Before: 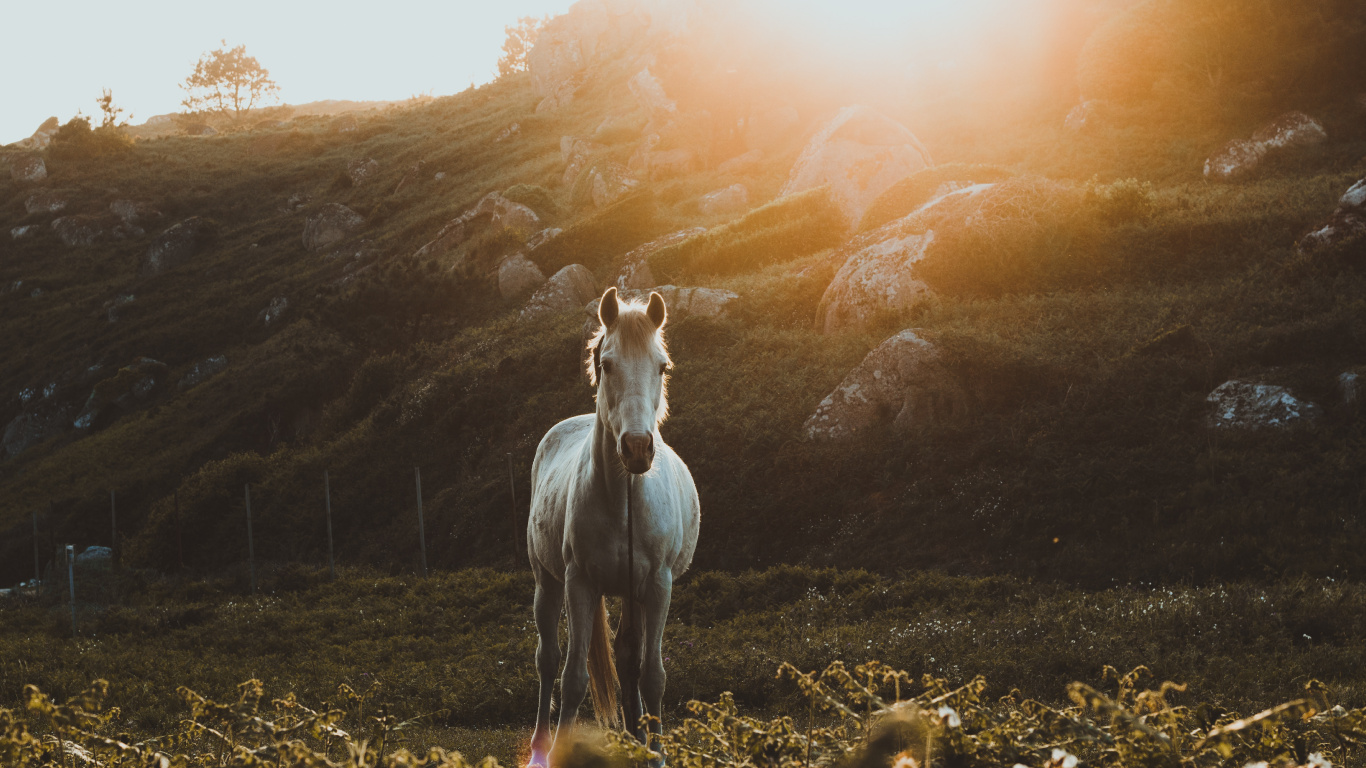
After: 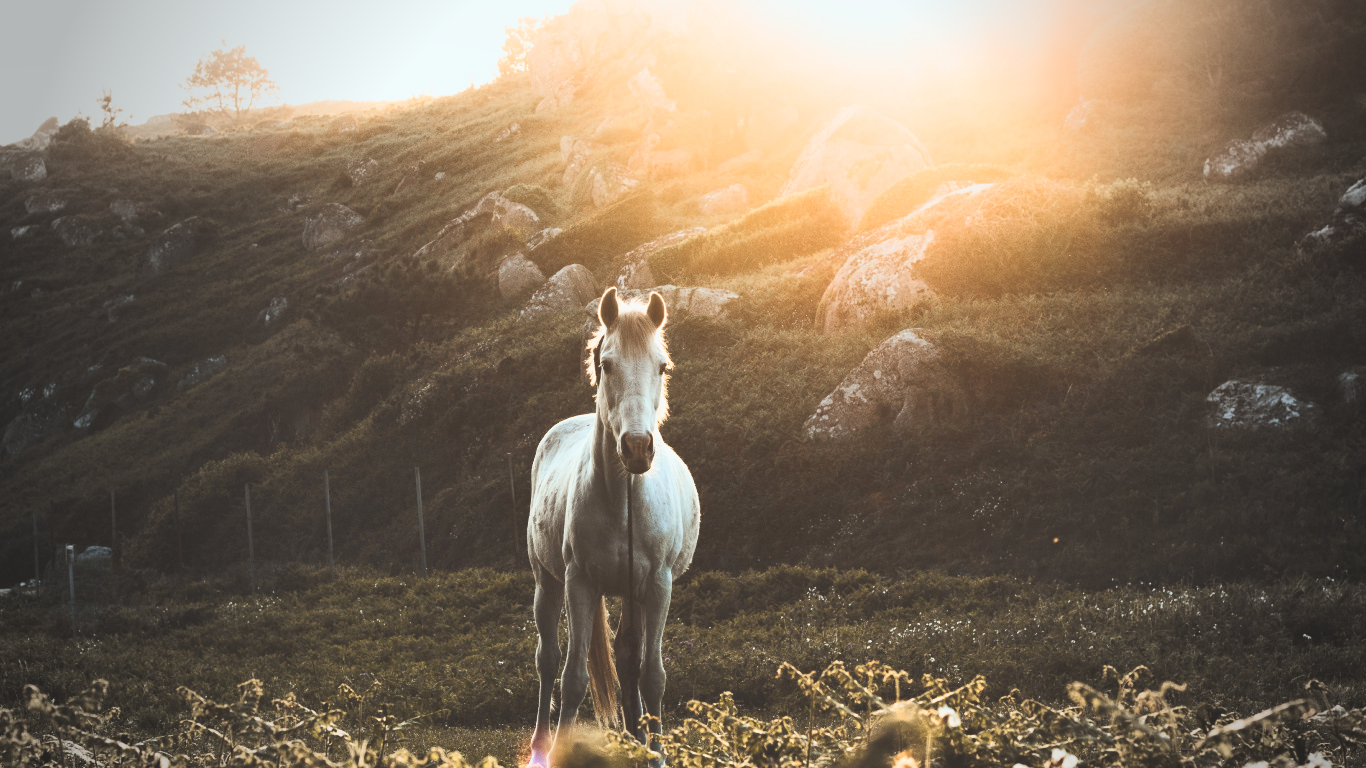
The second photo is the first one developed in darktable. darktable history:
vignetting: fall-off start 65.44%, width/height ratio 0.877, unbound false
shadows and highlights: shadows 32.23, highlights -32.88, soften with gaussian
contrast brightness saturation: contrast 0.378, brightness 0.524
